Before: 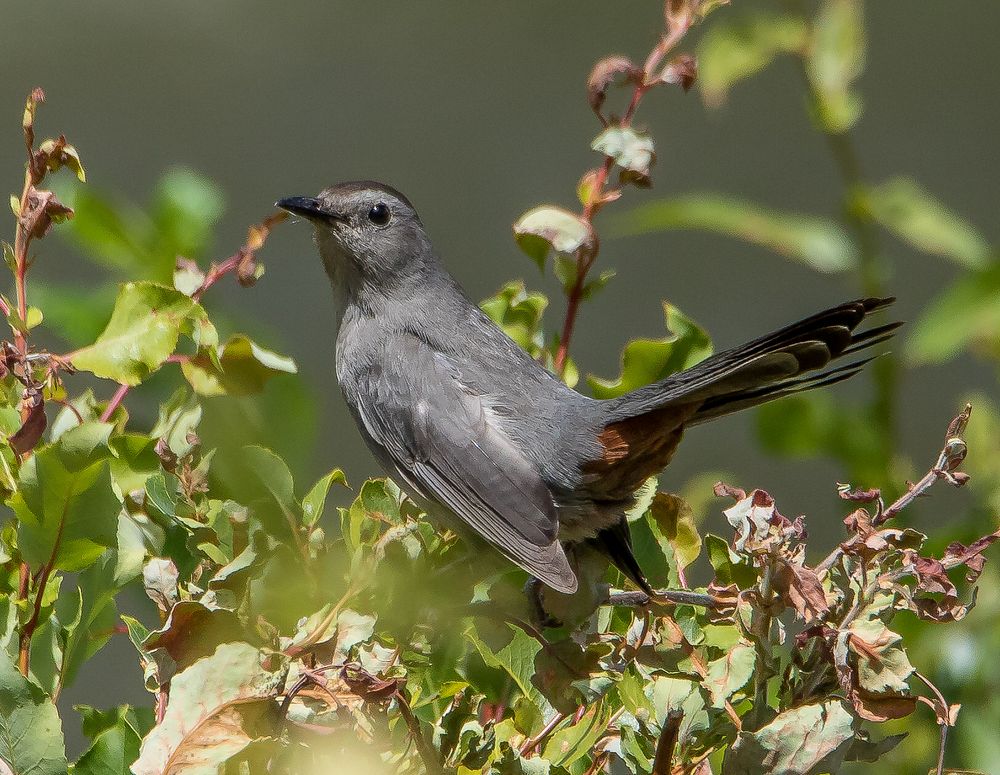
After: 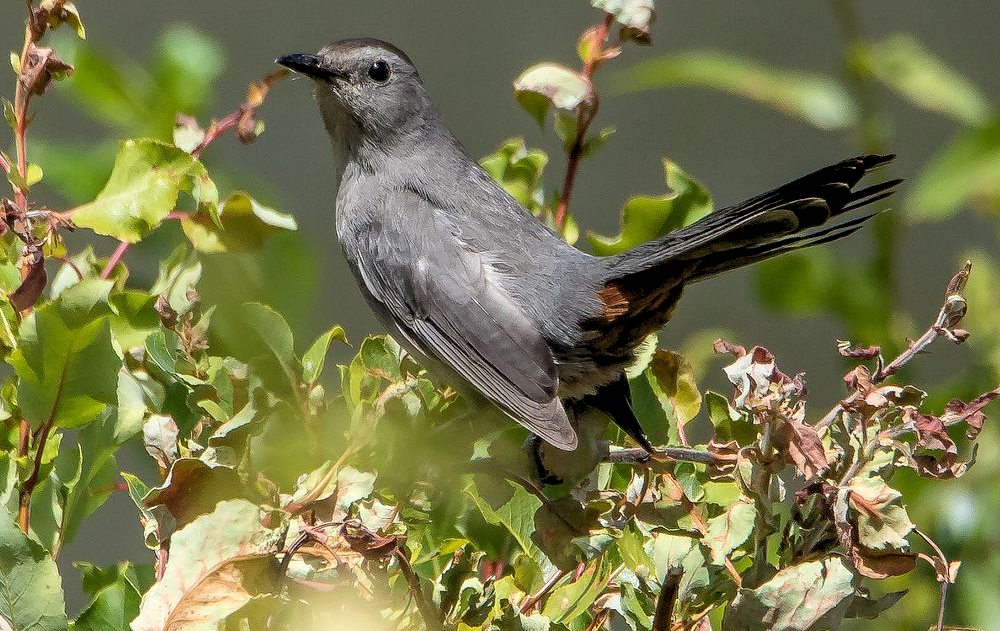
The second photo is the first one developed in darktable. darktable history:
crop and rotate: top 18.507%
rgb levels: levels [[0.01, 0.419, 0.839], [0, 0.5, 1], [0, 0.5, 1]]
